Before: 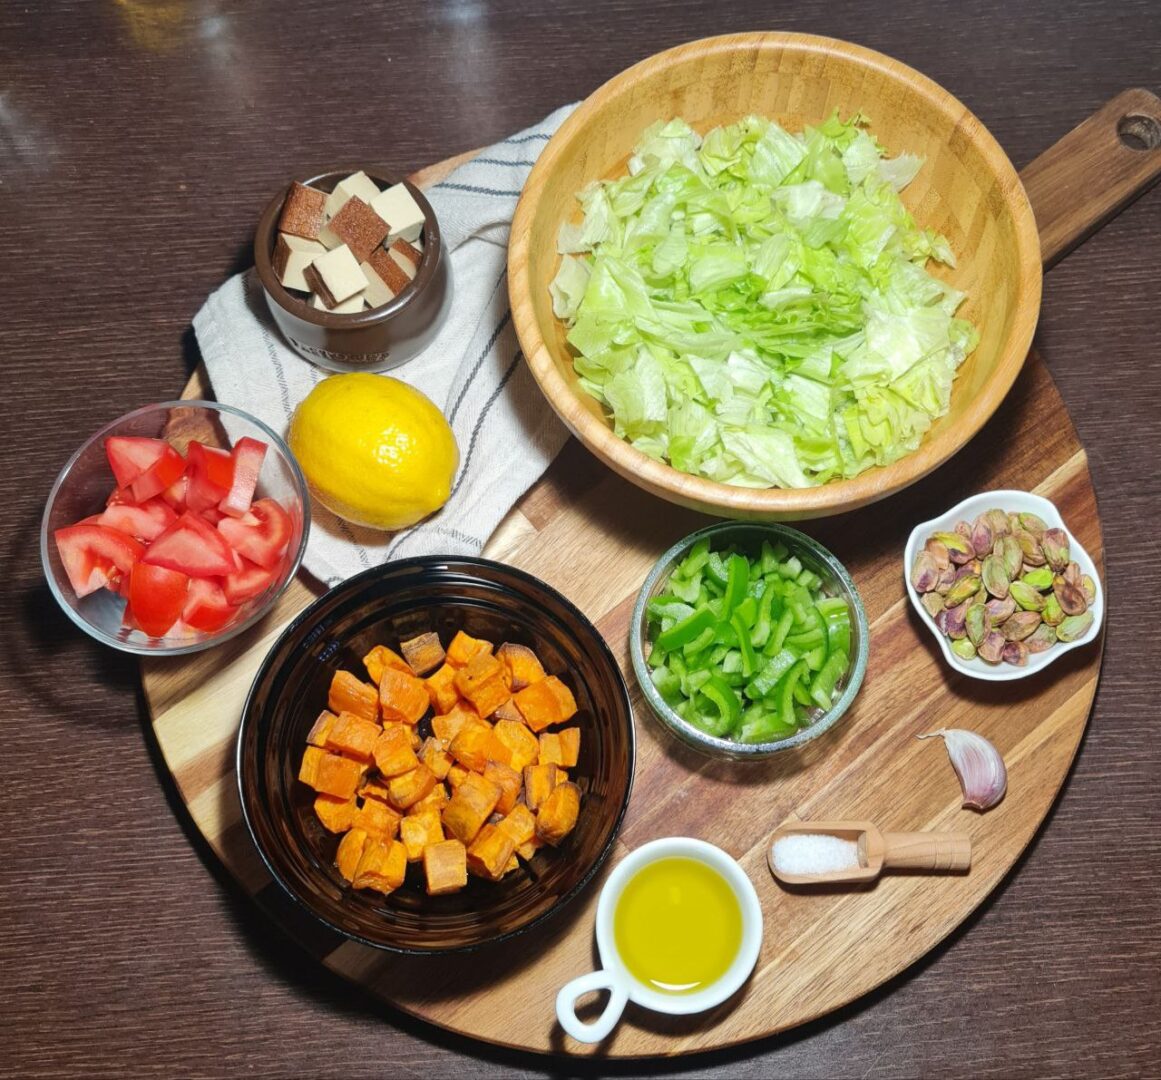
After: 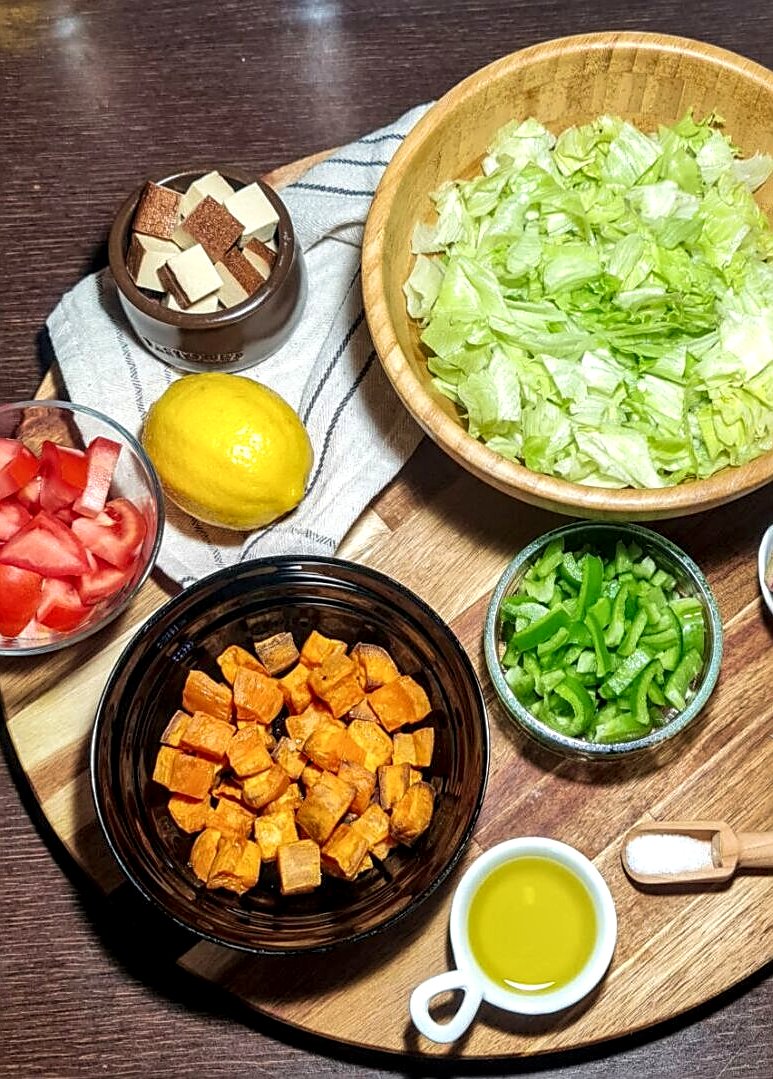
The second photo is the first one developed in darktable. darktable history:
crop and rotate: left 12.648%, right 20.685%
velvia: on, module defaults
local contrast: detail 160%
sharpen: amount 0.575
